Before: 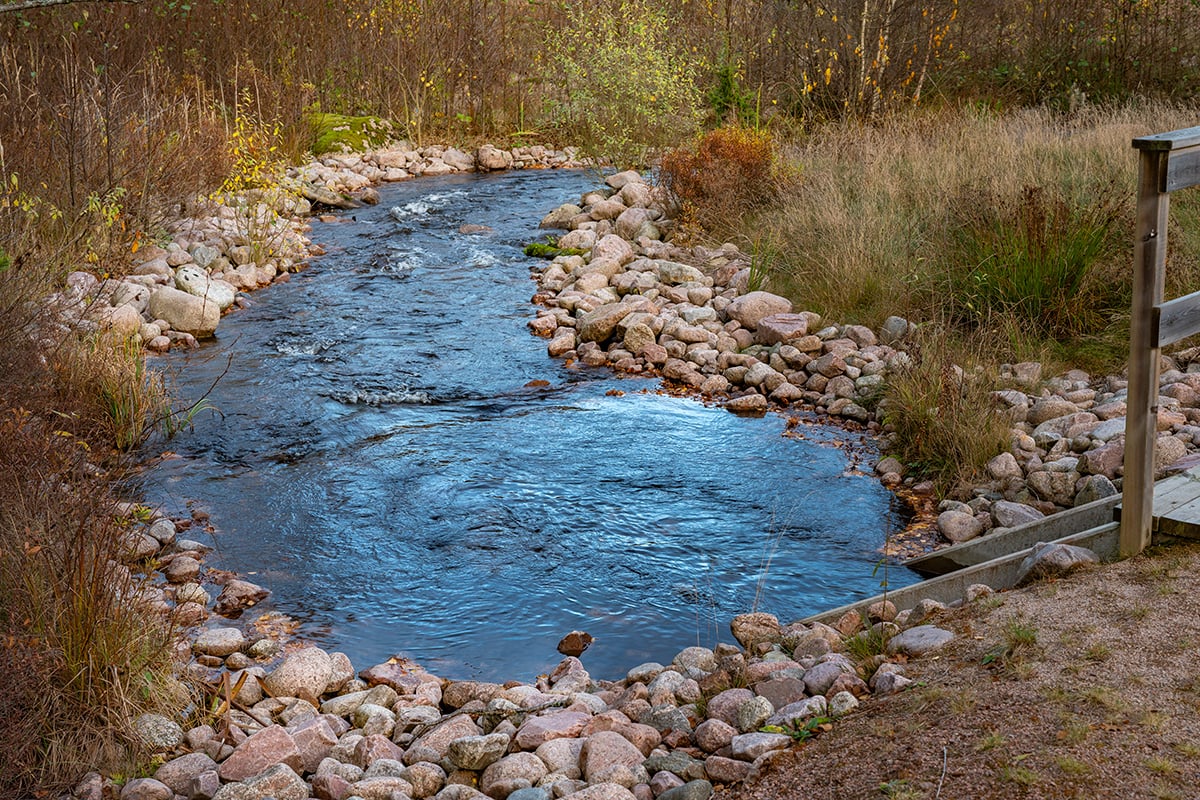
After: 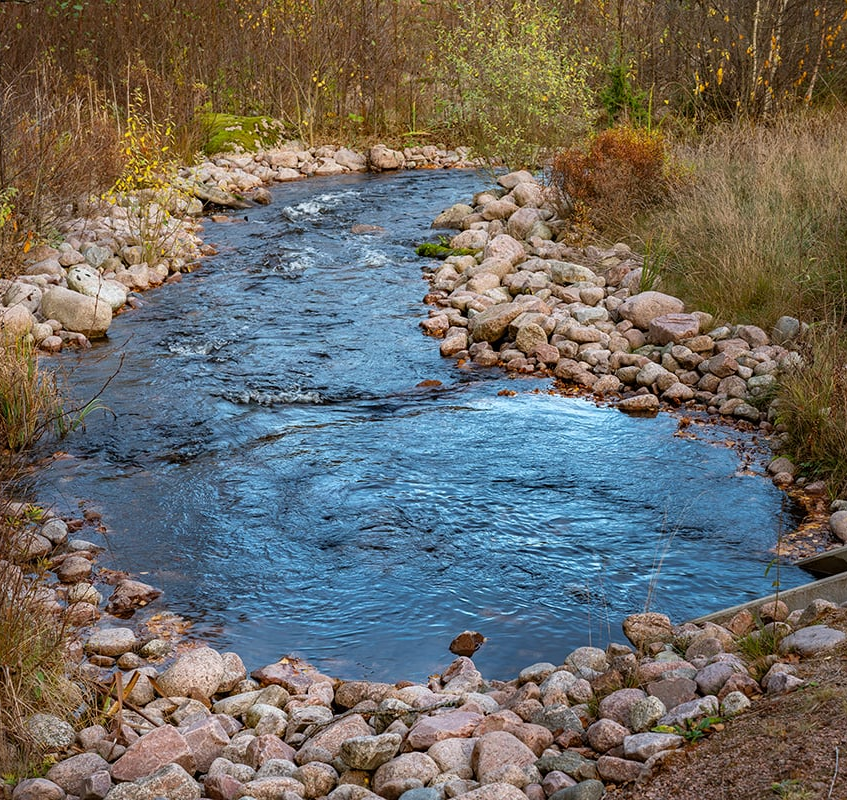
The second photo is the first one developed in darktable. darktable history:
crop and rotate: left 9.008%, right 20.364%
